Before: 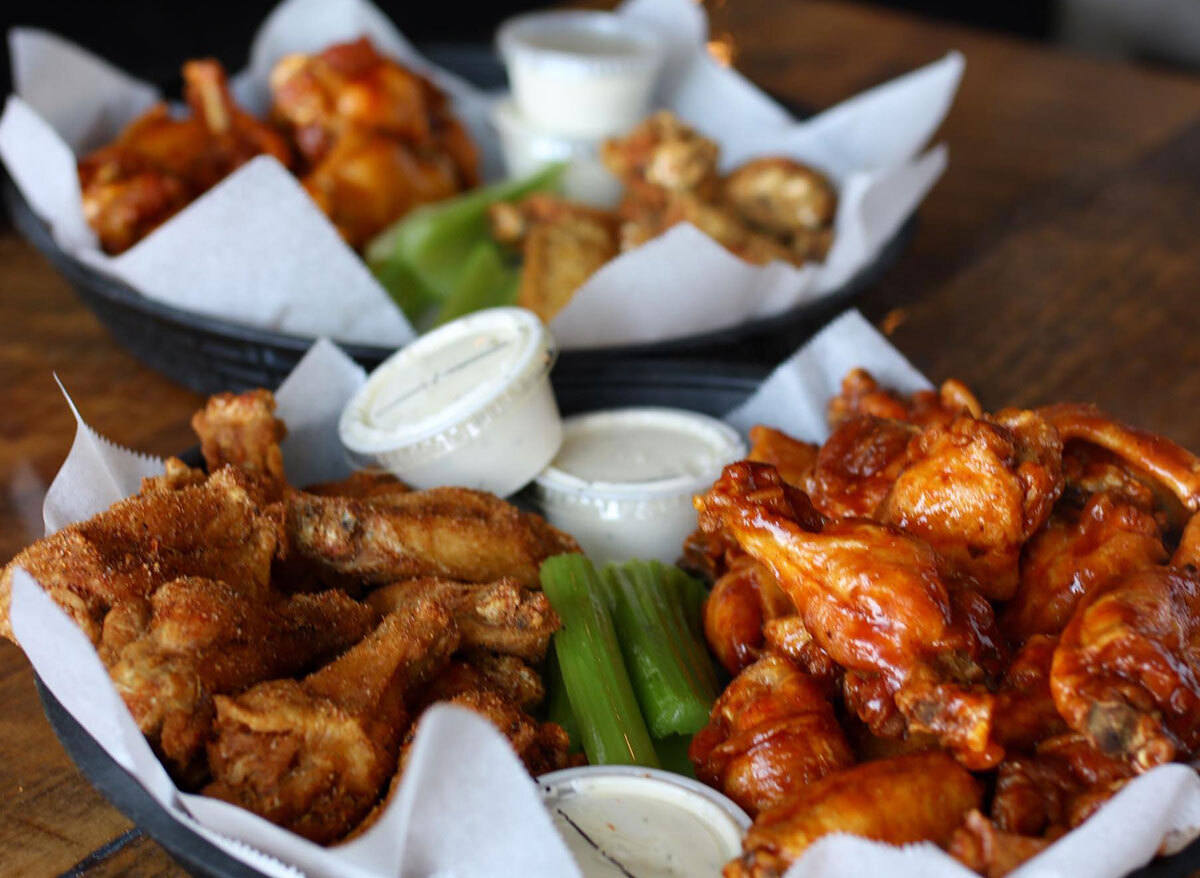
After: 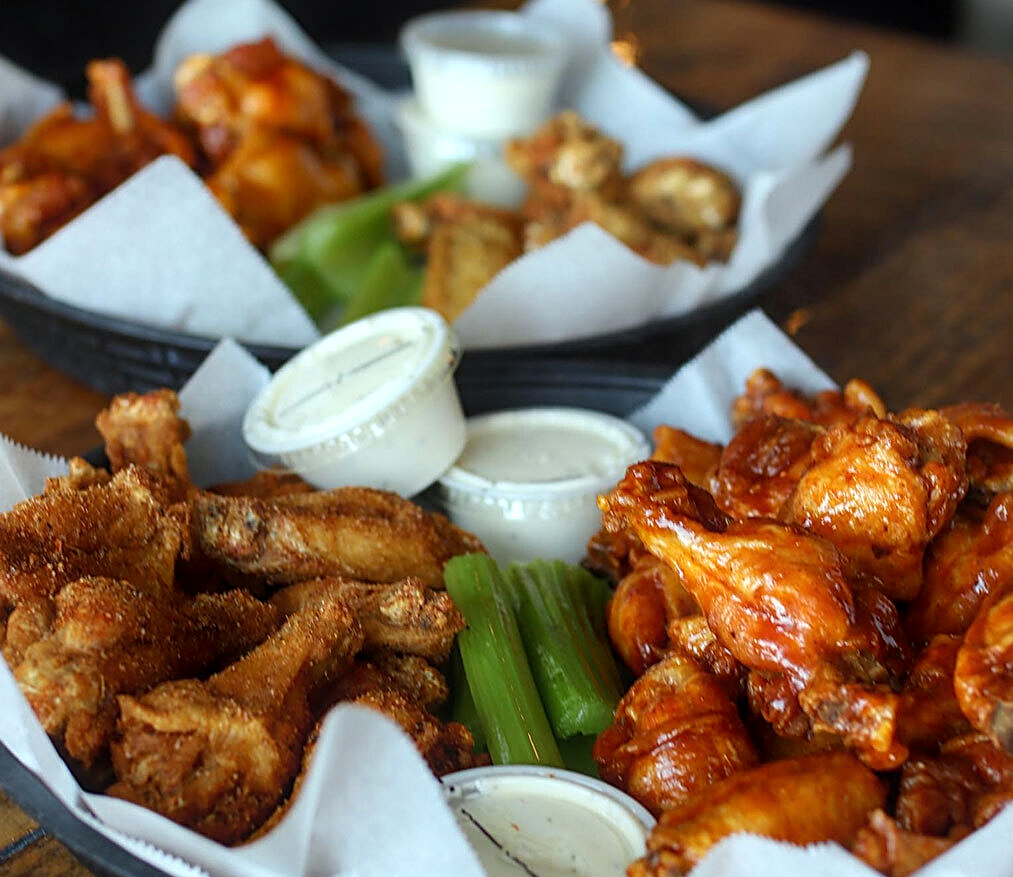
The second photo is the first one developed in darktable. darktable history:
exposure: exposure 0.129 EV, compensate exposure bias true, compensate highlight preservation false
sharpen: on, module defaults
crop: left 8.073%, right 7.459%
color correction: highlights a* -6.35, highlights b* 0.41
contrast equalizer: octaves 7, y [[0.5, 0.486, 0.447, 0.446, 0.489, 0.5], [0.5 ×6], [0.5 ×6], [0 ×6], [0 ×6]]
local contrast: detail 130%
